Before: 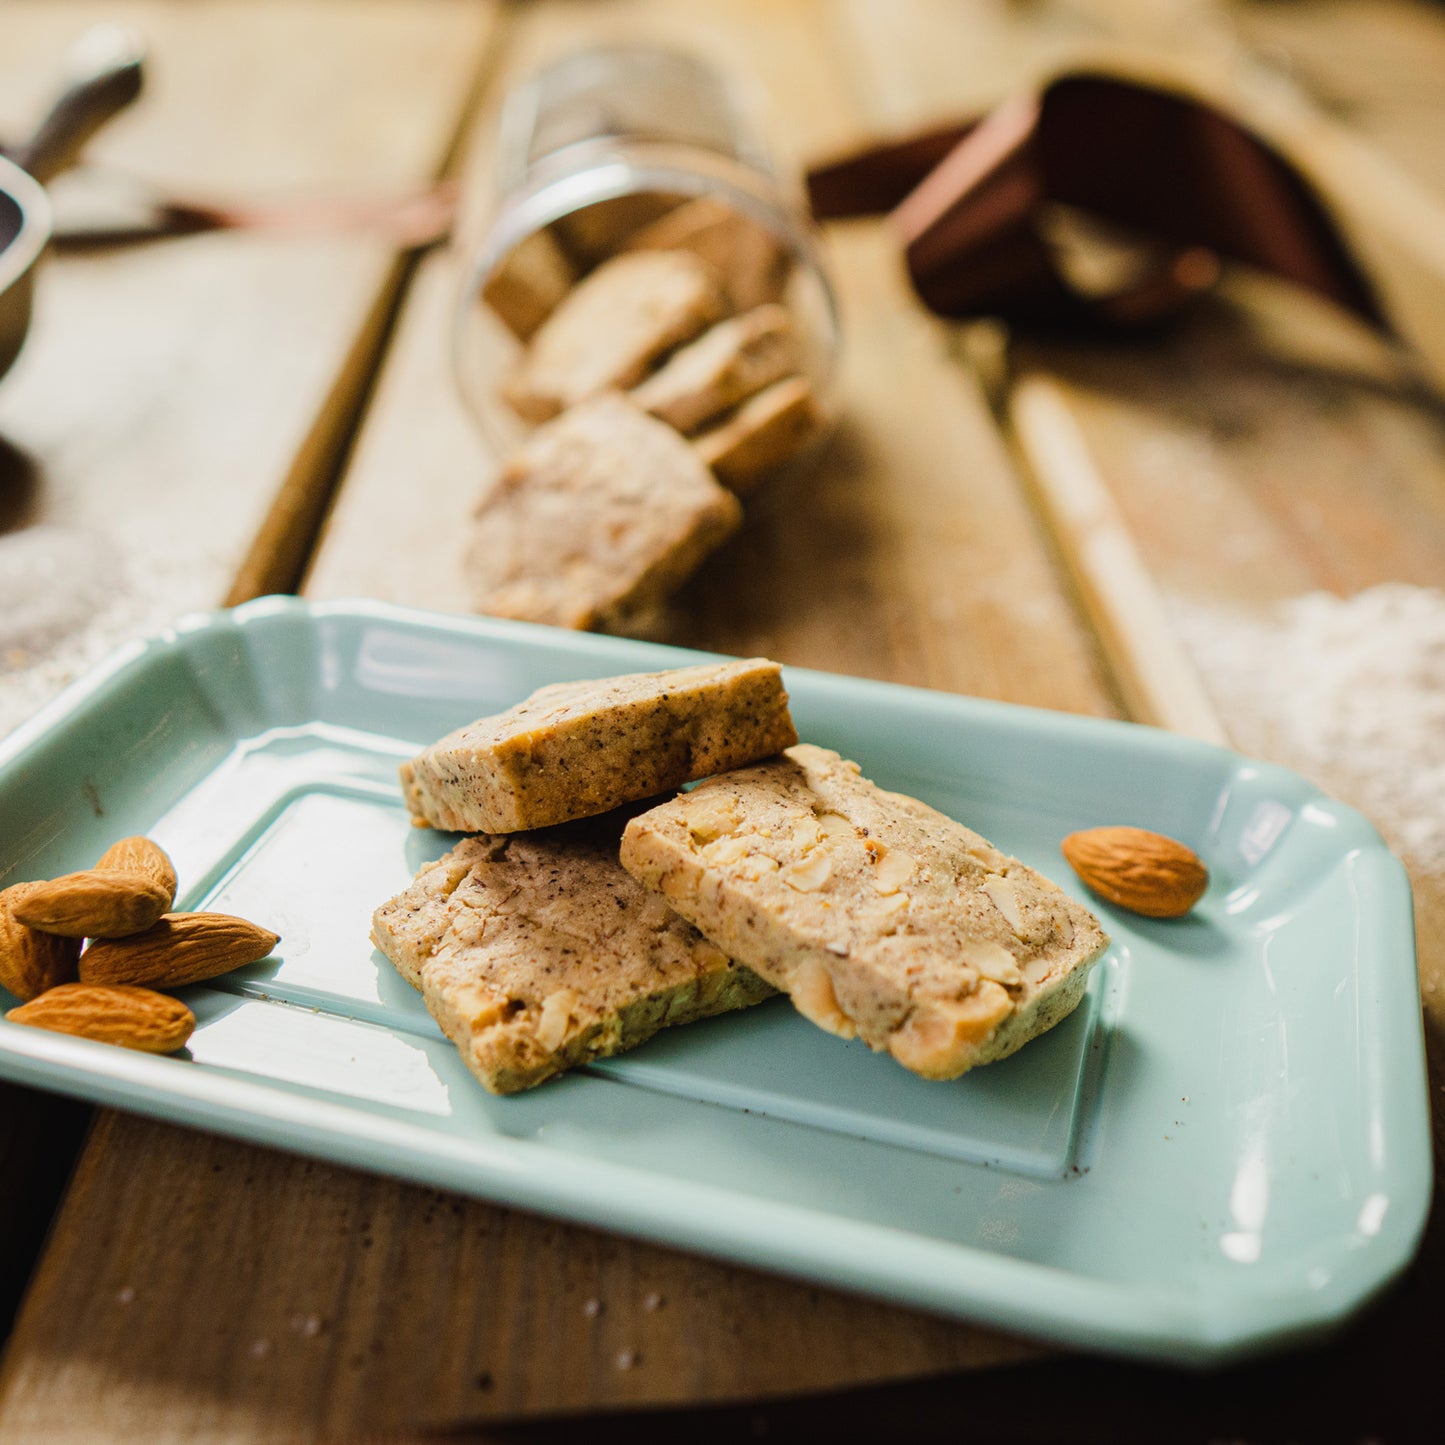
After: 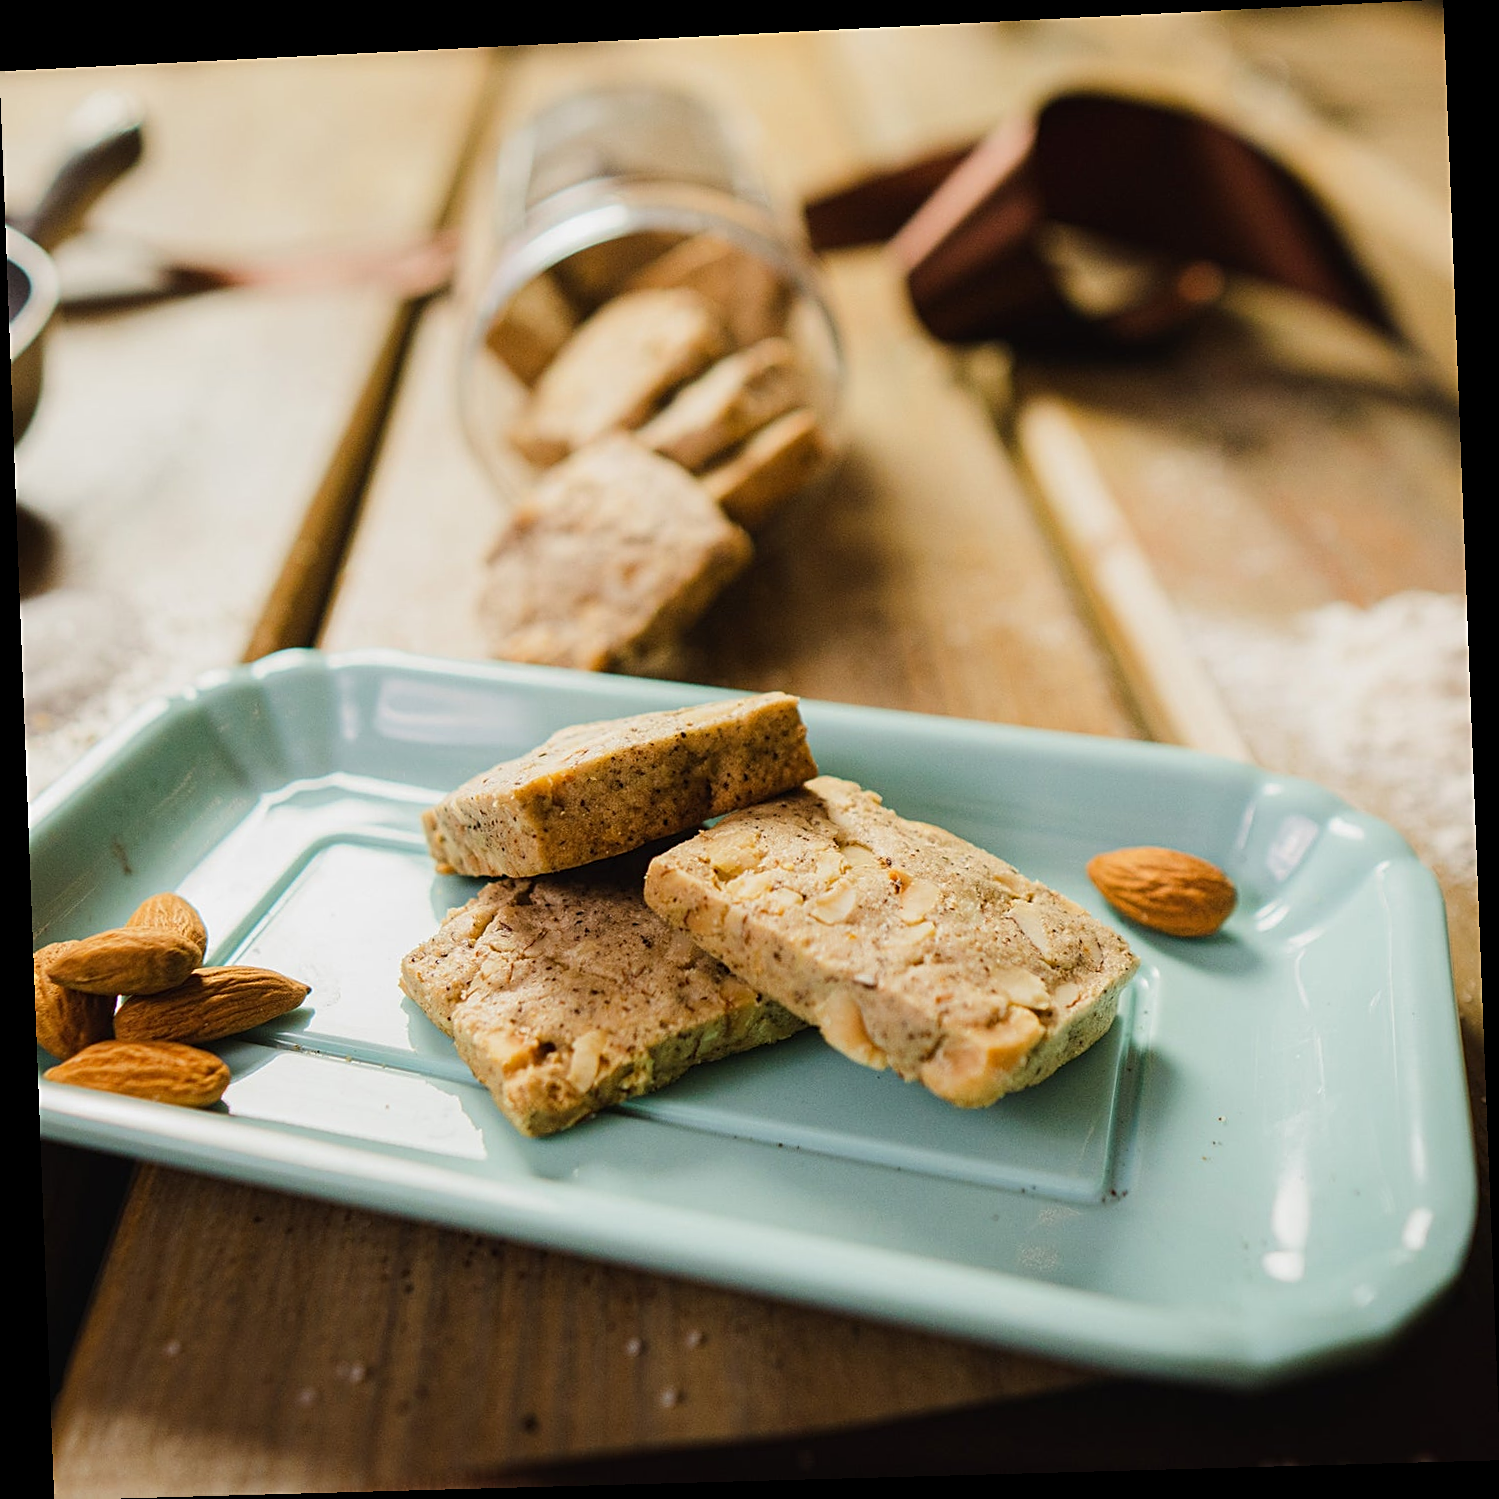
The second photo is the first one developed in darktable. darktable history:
sharpen: on, module defaults
rotate and perspective: rotation -2.22°, lens shift (horizontal) -0.022, automatic cropping off
